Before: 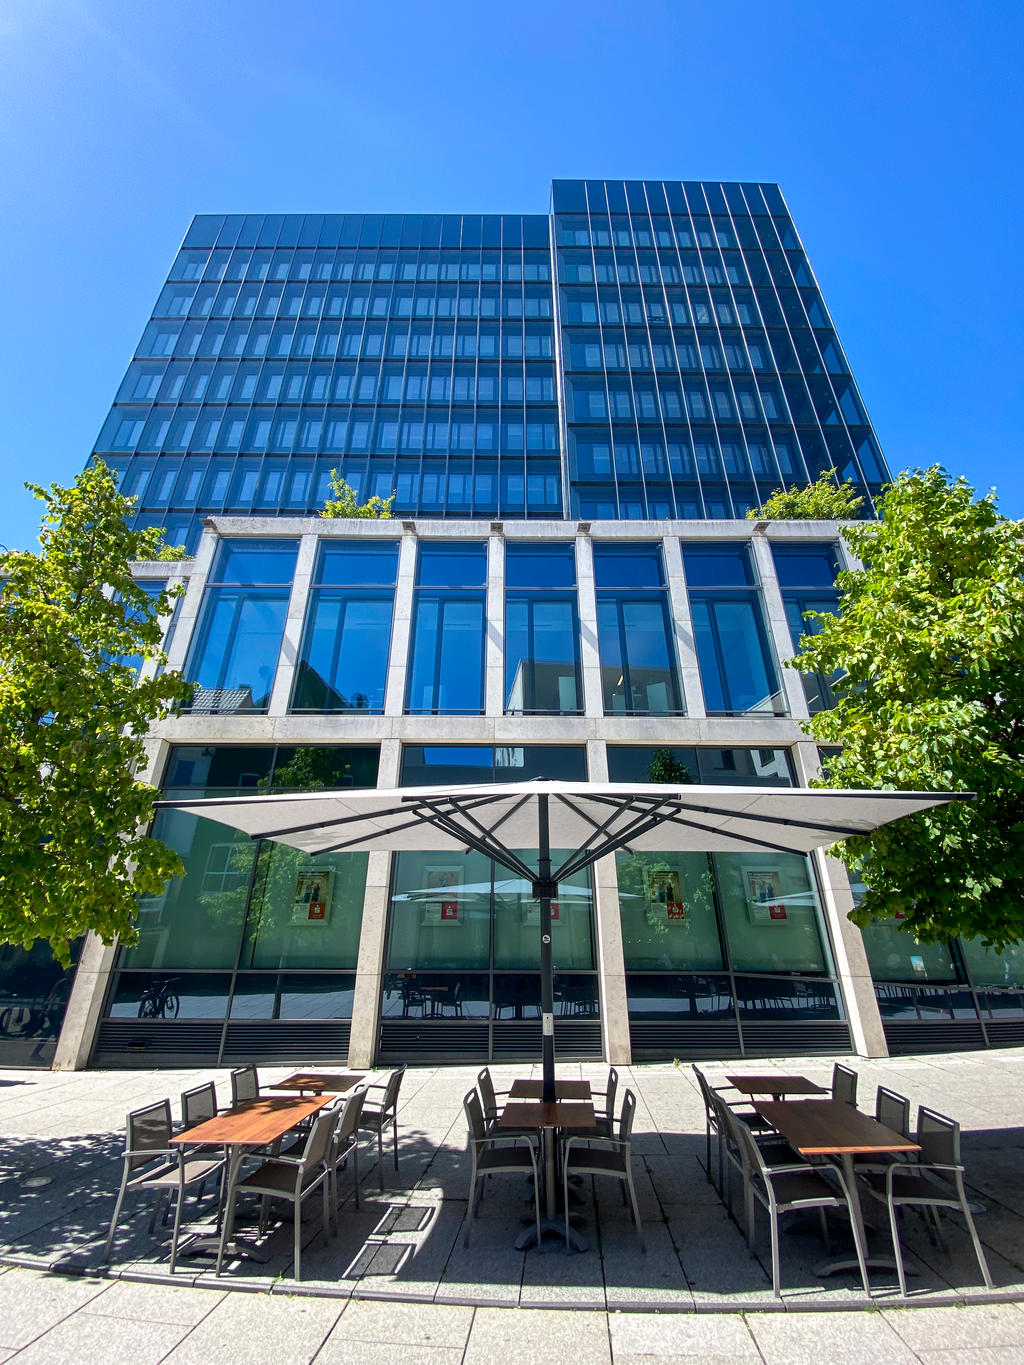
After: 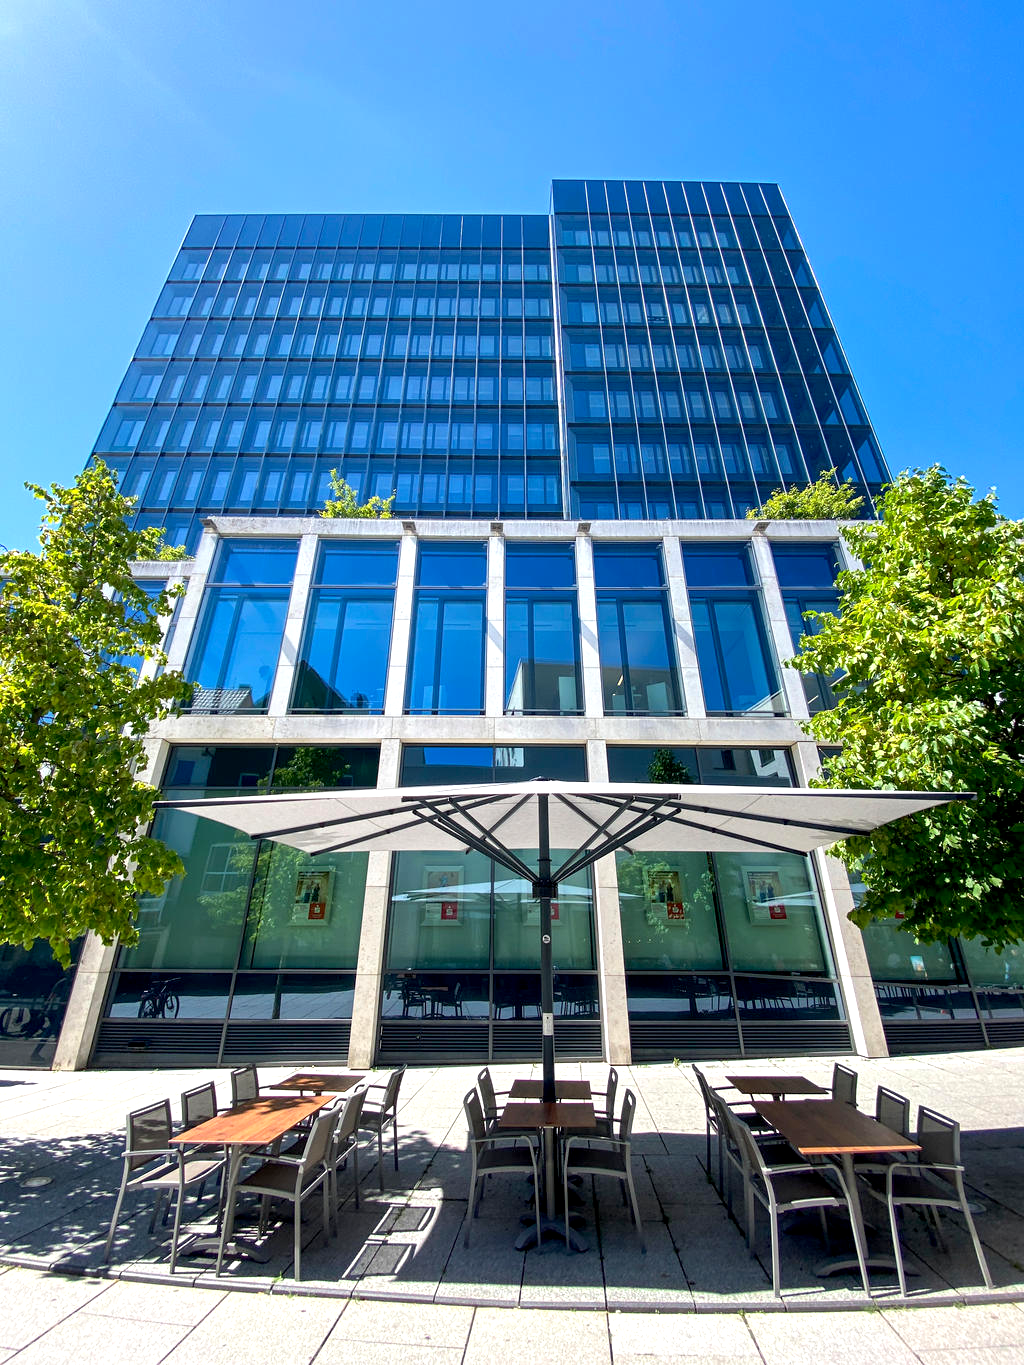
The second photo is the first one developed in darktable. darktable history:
exposure: black level correction 0.003, exposure 0.38 EV, compensate exposure bias true, compensate highlight preservation false
